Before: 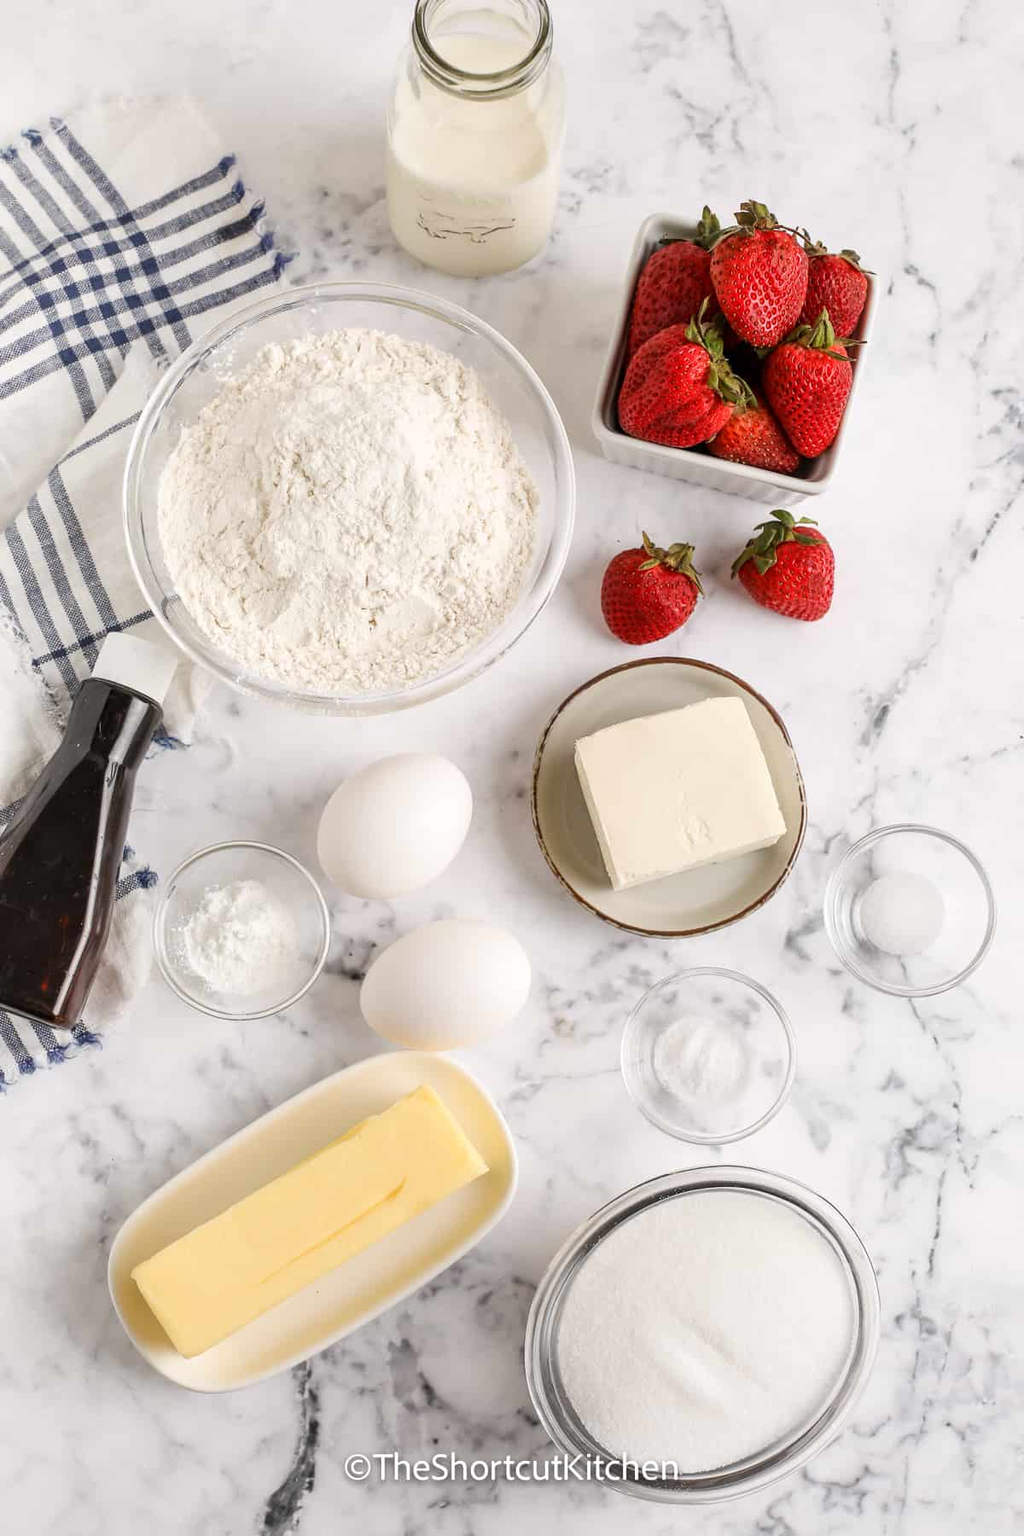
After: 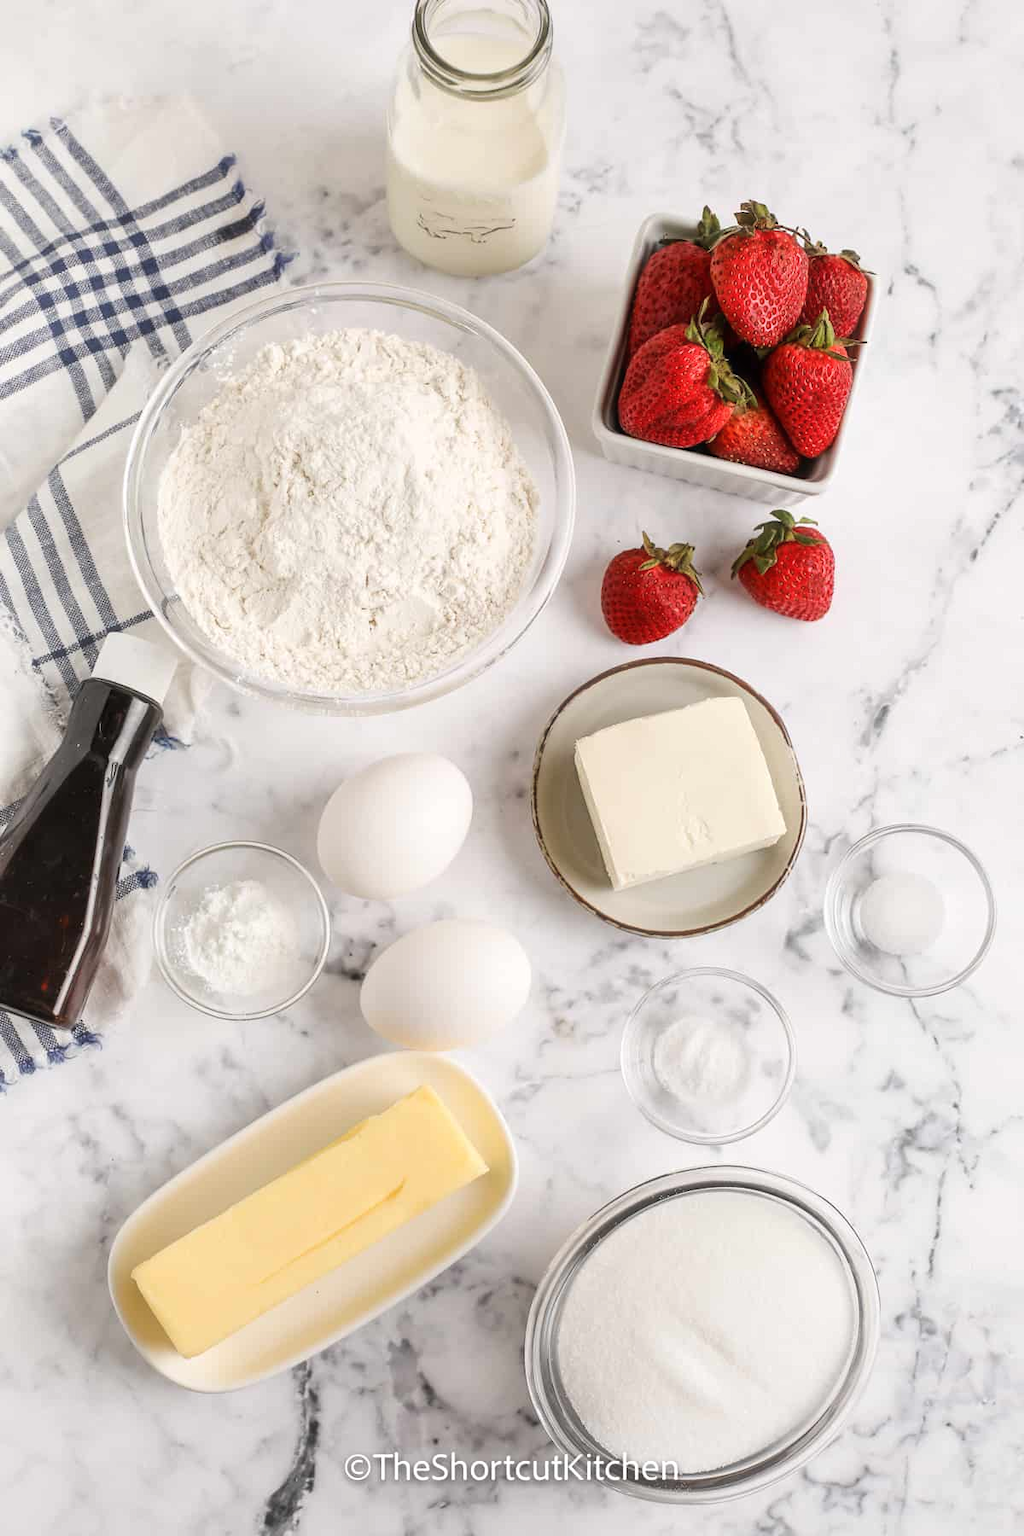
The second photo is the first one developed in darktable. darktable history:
exposure: black level correction 0, compensate exposure bias true, compensate highlight preservation false
haze removal: strength -0.05
